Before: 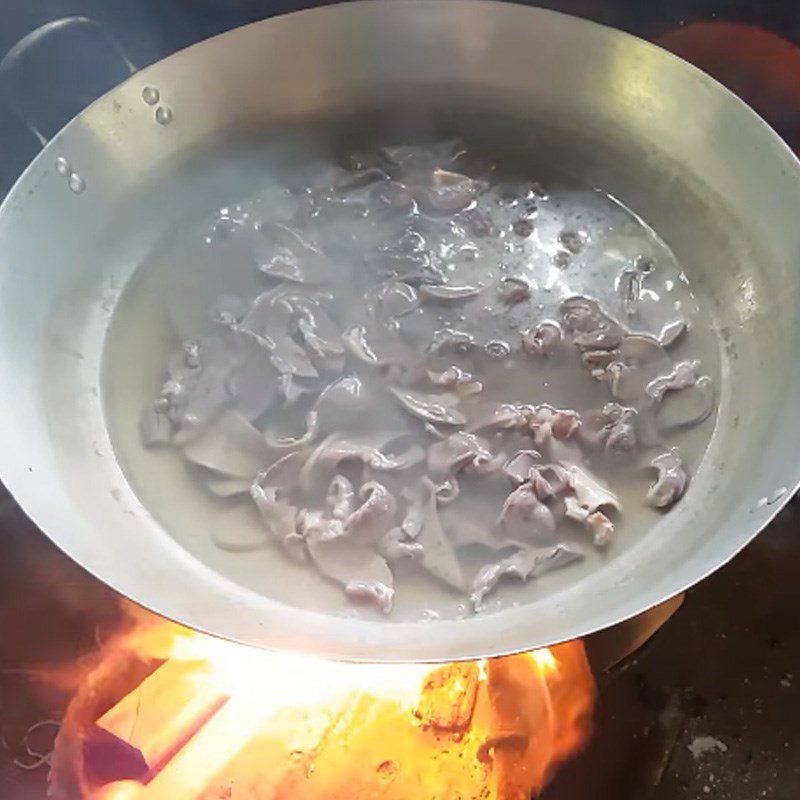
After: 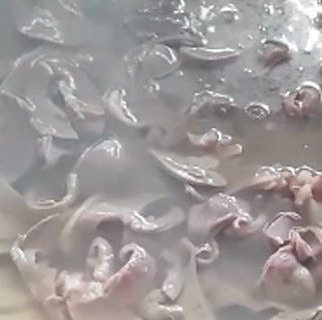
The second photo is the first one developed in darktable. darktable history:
crop: left 30.081%, top 29.784%, right 29.618%, bottom 30.139%
contrast brightness saturation: saturation 0.127
